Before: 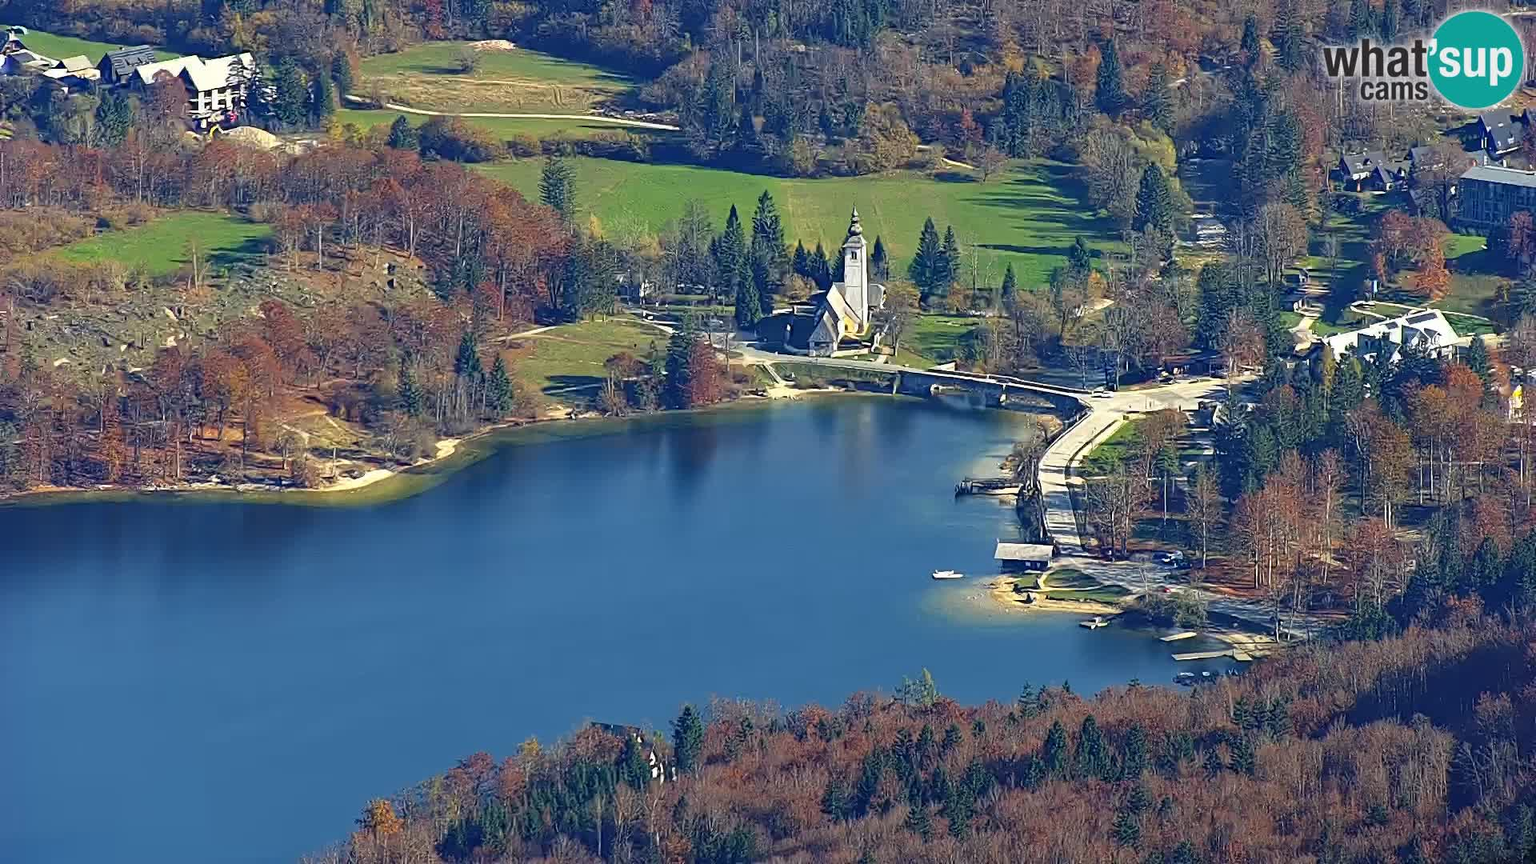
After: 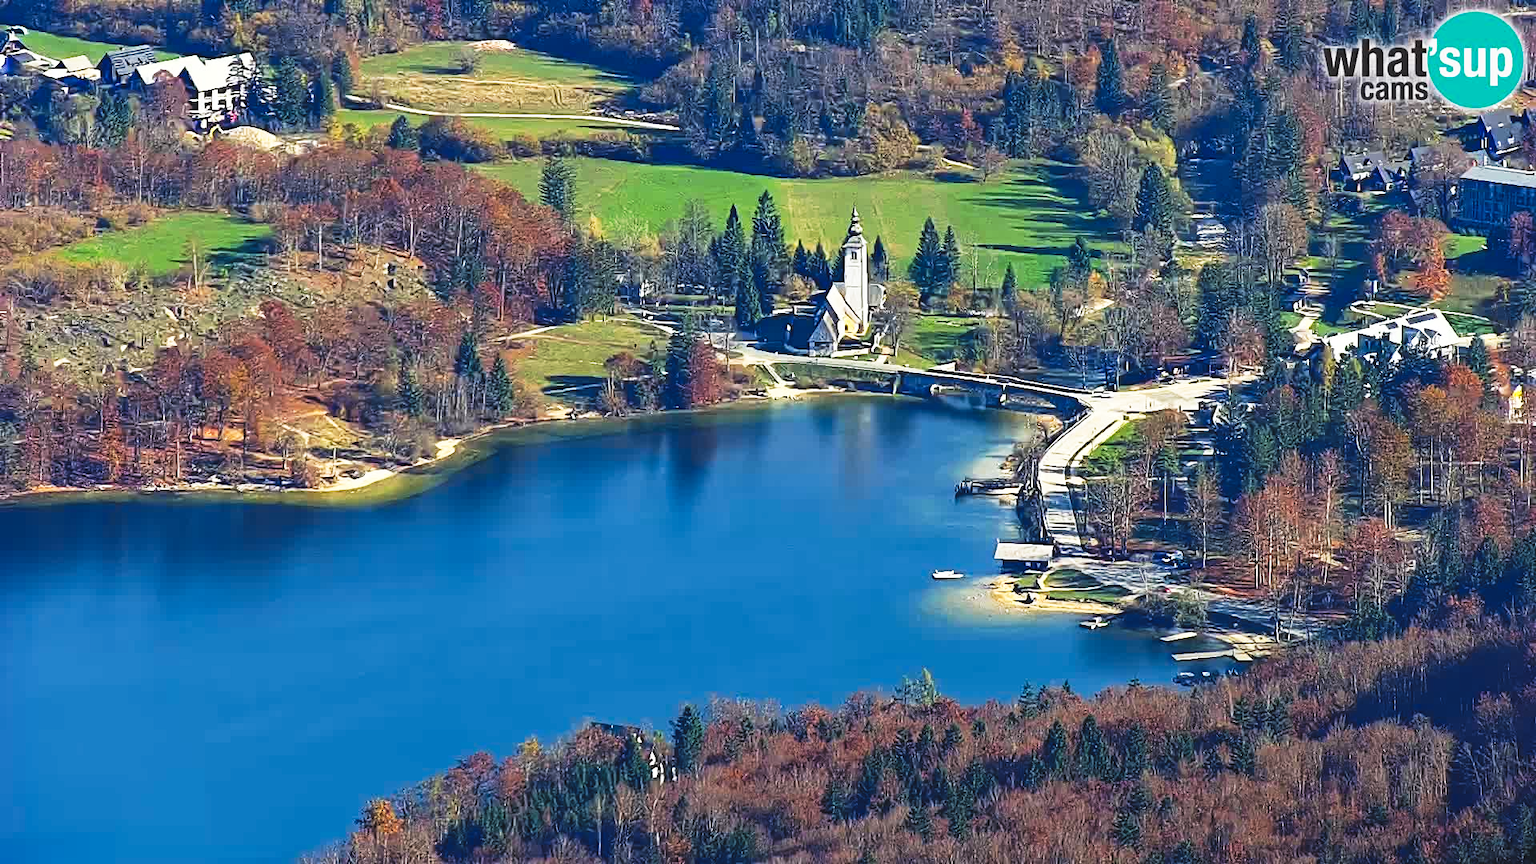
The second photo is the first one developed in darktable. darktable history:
tone curve: curves: ch0 [(0, 0.058) (0.198, 0.188) (0.512, 0.582) (0.625, 0.754) (0.81, 0.934) (1, 1)], preserve colors none
tone equalizer: edges refinement/feathering 500, mask exposure compensation -1.57 EV, preserve details no
